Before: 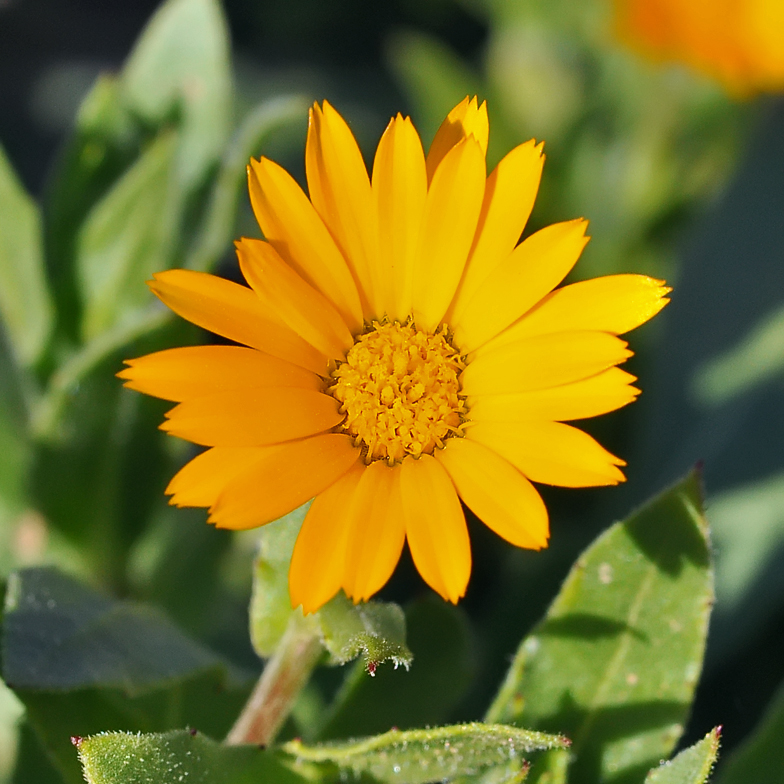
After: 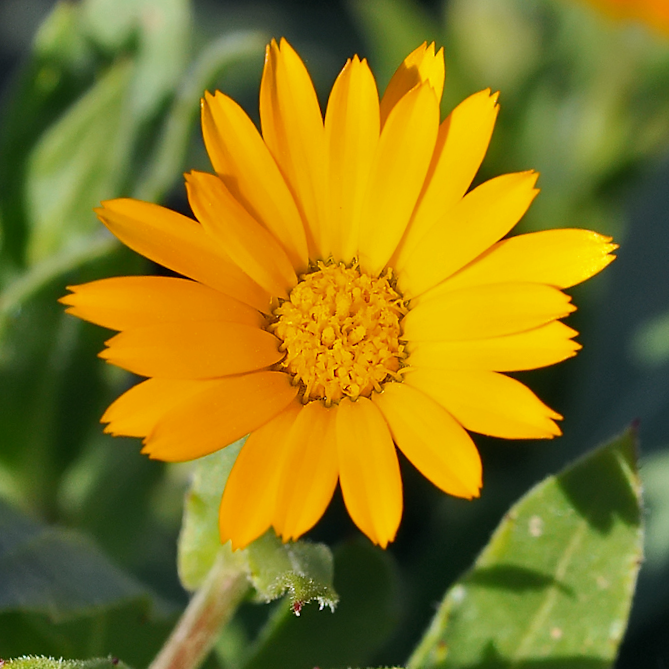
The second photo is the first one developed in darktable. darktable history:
crop and rotate: angle -3.27°, left 5.211%, top 5.211%, right 4.607%, bottom 4.607%
exposure: black level correction 0.001, compensate highlight preservation false
